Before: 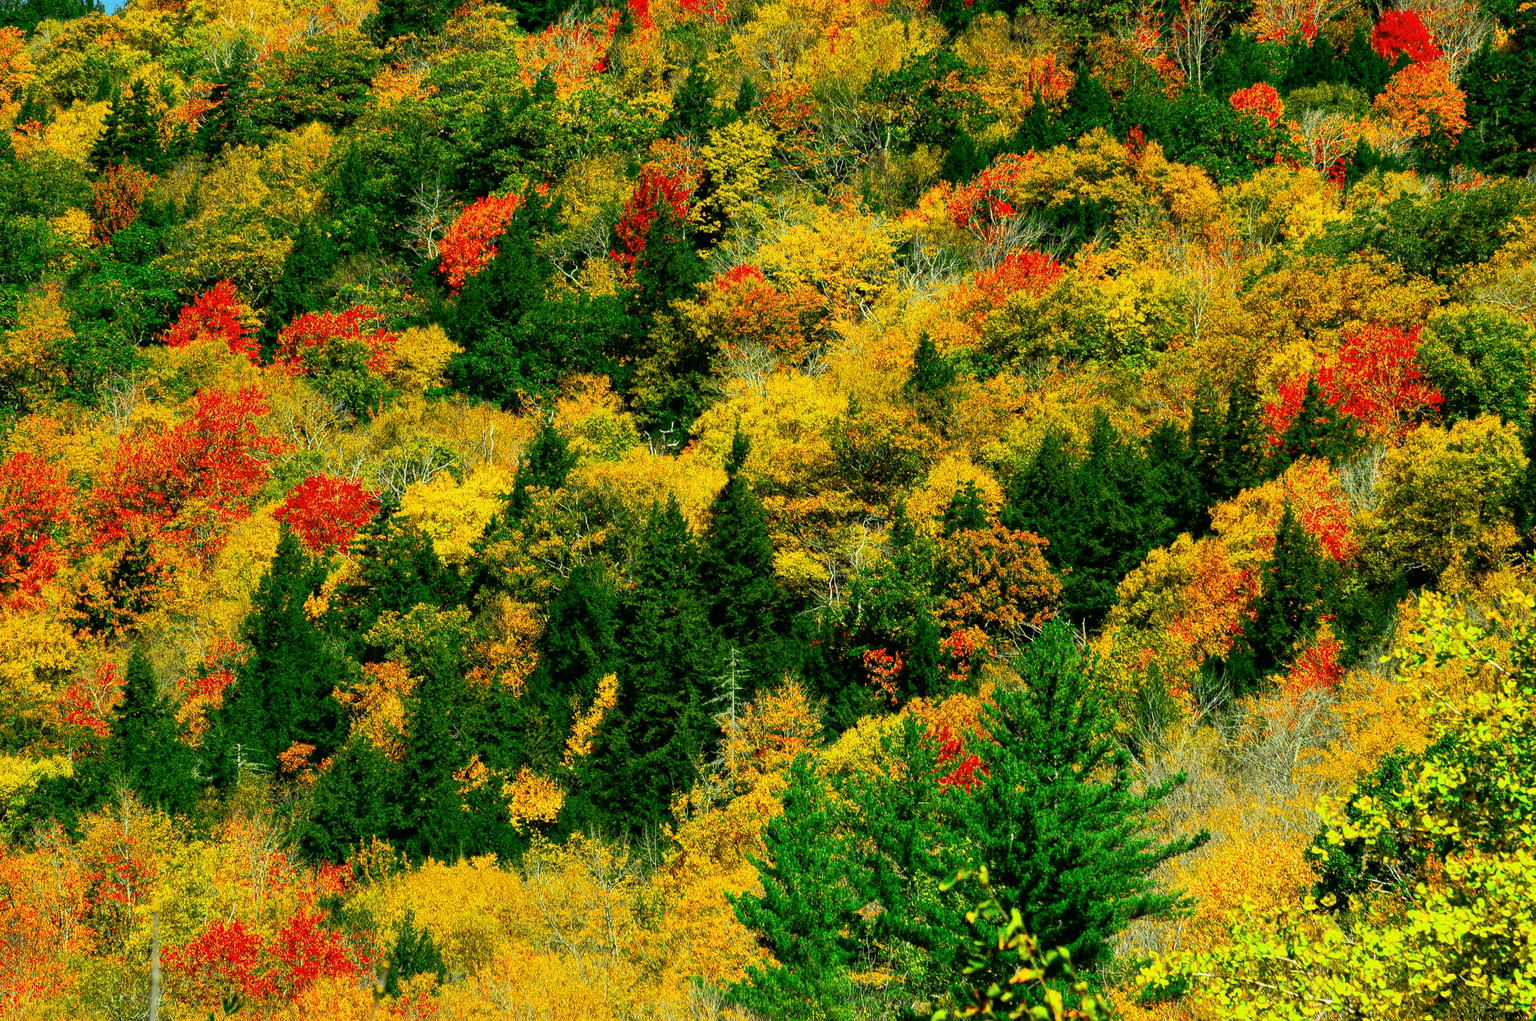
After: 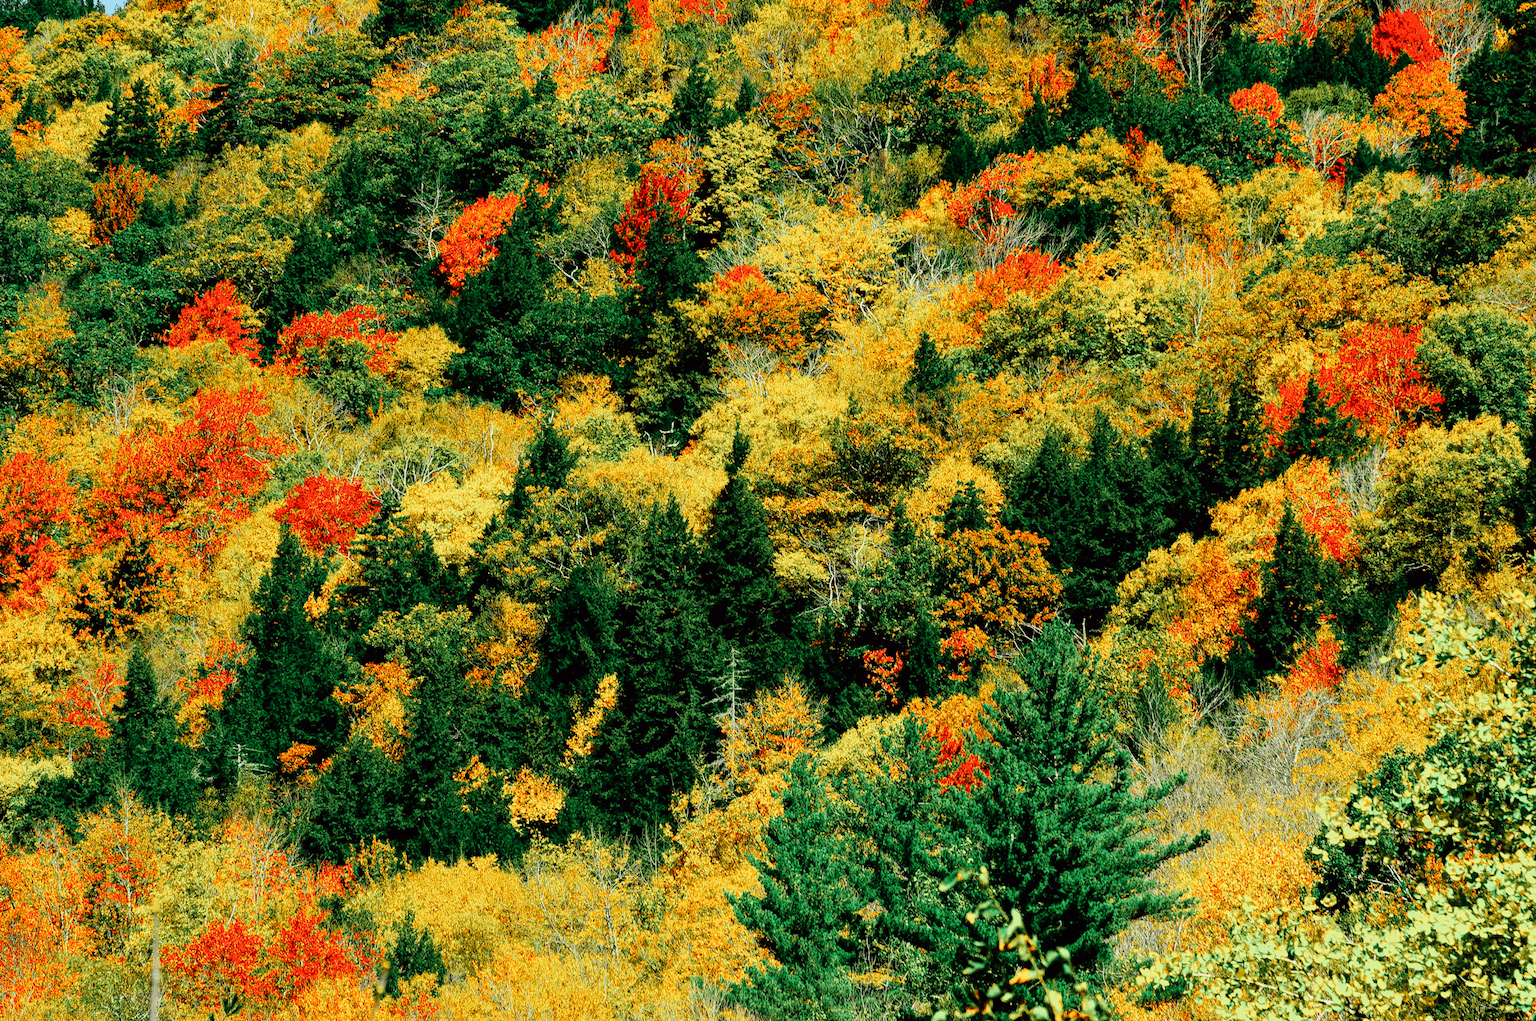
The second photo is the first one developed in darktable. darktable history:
tone curve: curves: ch0 [(0, 0) (0.003, 0.01) (0.011, 0.01) (0.025, 0.011) (0.044, 0.019) (0.069, 0.032) (0.1, 0.054) (0.136, 0.088) (0.177, 0.138) (0.224, 0.214) (0.277, 0.297) (0.335, 0.391) (0.399, 0.469) (0.468, 0.551) (0.543, 0.622) (0.623, 0.699) (0.709, 0.775) (0.801, 0.85) (0.898, 0.929) (1, 1)], preserve colors none
color look up table: target L [96.19, 90.48, 88.52, 86.65, 82.54, 61.56, 62.88, 60.96, 33.69, 32.43, 7.329, 200.57, 83.04, 82.82, 81.17, 67.27, 58.75, 54.28, 53.27, 53.91, 47.21, 43.73, 44.65, 30.14, 30.38, 13.25, 98.99, 79.62, 81.36, 77.61, 80.73, 61.62, 64.12, 77.27, 57.01, 51.5, 58.67, 64.77, 52.31, 50.66, 26.56, 23.54, 30.95, 25.03, 1.613, 88.41, 81.64, 52.46, 44.88], target a [-12.88, -21.8, -17.9, -28.77, -13.06, -49.97, -16.88, -34.07, -24.82, -9.791, -10.46, 0, 5.639, 4.694, 6.562, 40.66, 20.53, 52.25, 69.24, 57.7, 32.14, 31.24, 66.8, 5.356, 41.28, 19.67, -11.02, 25.49, 25.52, -1.438, 18.94, 13.12, 61.15, 36.52, 55.97, 73.02, -0.527, 10.18, 20.83, 37.05, 31.56, 14.15, 17.35, 7.39, 10.73, -23.44, -9.46, -20.39, -26.59], target b [25.48, 40.92, 12.45, 21.54, 2.961, 32.36, 36.59, 8.212, 15.96, 26.13, 6.647, 0, 60.26, 77.79, 8.626, 34.21, 30.77, 55.48, 39.1, 15.42, 45.22, 16.43, 48.11, 2.079, 33.41, 21.94, 9.138, -0.628, -12.41, -22.31, -17.74, -0.854, -19.33, -24.54, -9.964, 9.491, -44.28, -48.21, -28.57, -49.58, -18.76, -16.07, -64.9, -37.35, -18.58, -7.428, -8.753, -28.39, -7.389], num patches 49
